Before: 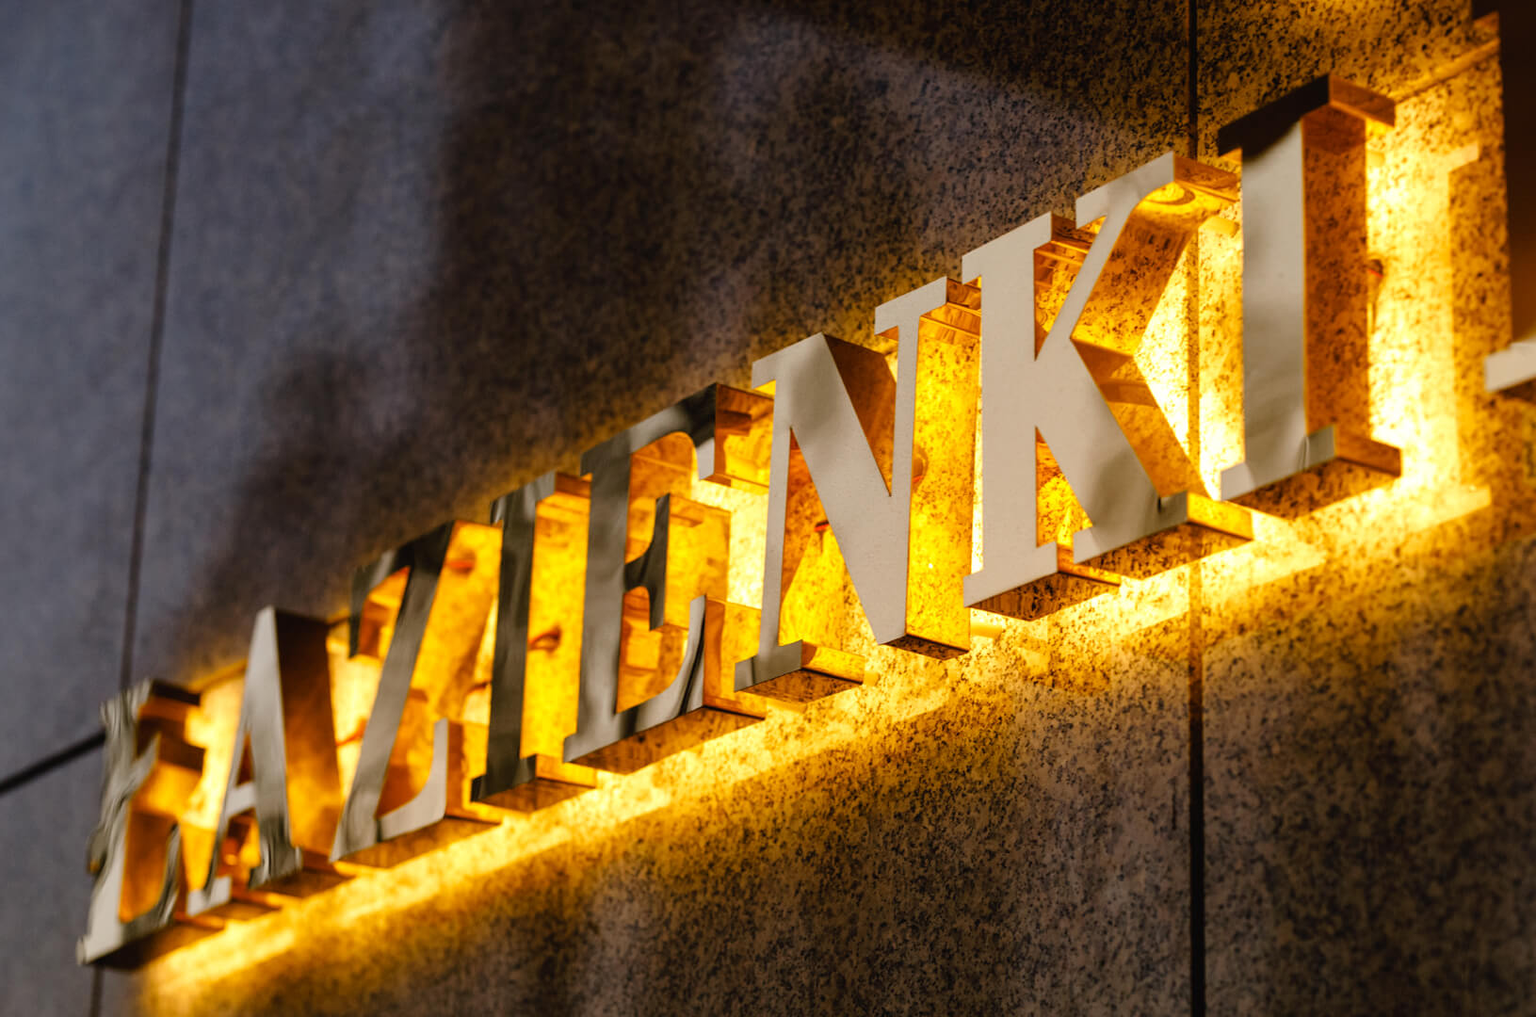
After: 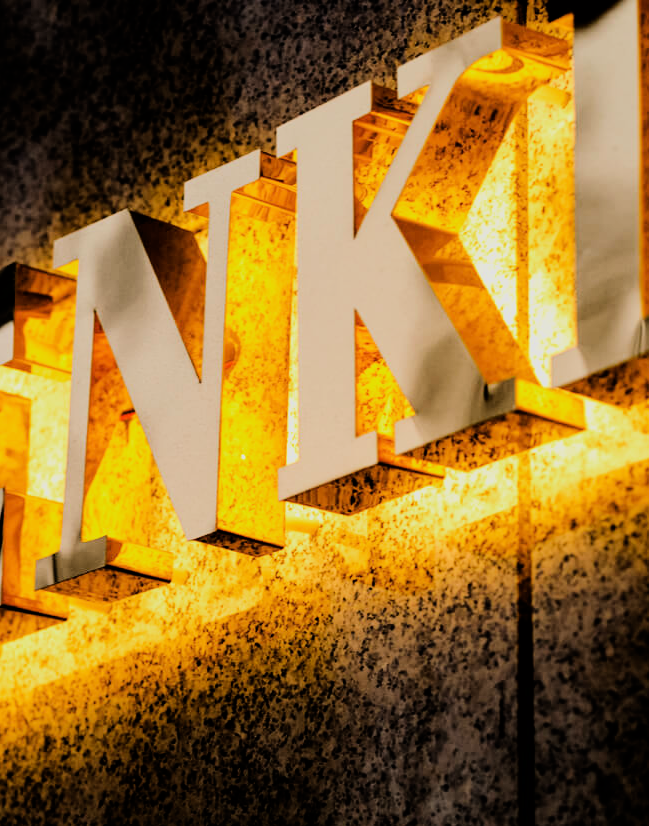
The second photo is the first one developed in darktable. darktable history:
tone equalizer: -8 EV -1.08 EV, -7 EV -1.01 EV, -6 EV -0.867 EV, -5 EV -0.578 EV, -3 EV 0.578 EV, -2 EV 0.867 EV, -1 EV 1.01 EV, +0 EV 1.08 EV, edges refinement/feathering 500, mask exposure compensation -1.57 EV, preserve details no
filmic rgb: black relative exposure -6.15 EV, white relative exposure 6.96 EV, hardness 2.23, color science v6 (2022)
crop: left 45.721%, top 13.393%, right 14.118%, bottom 10.01%
